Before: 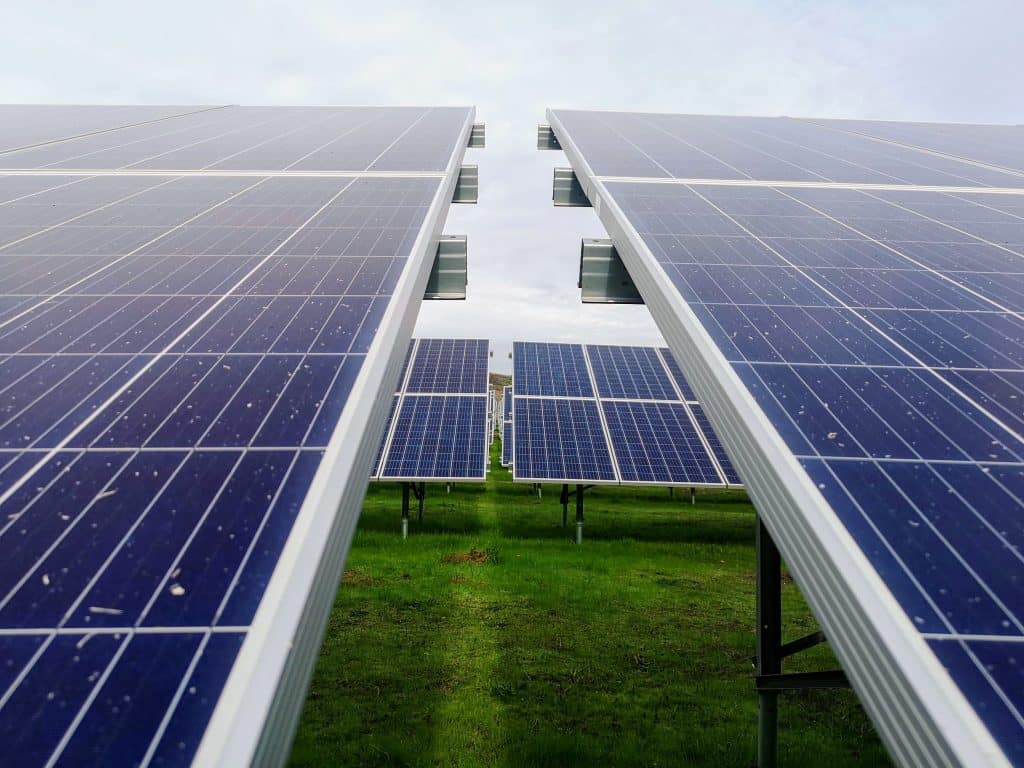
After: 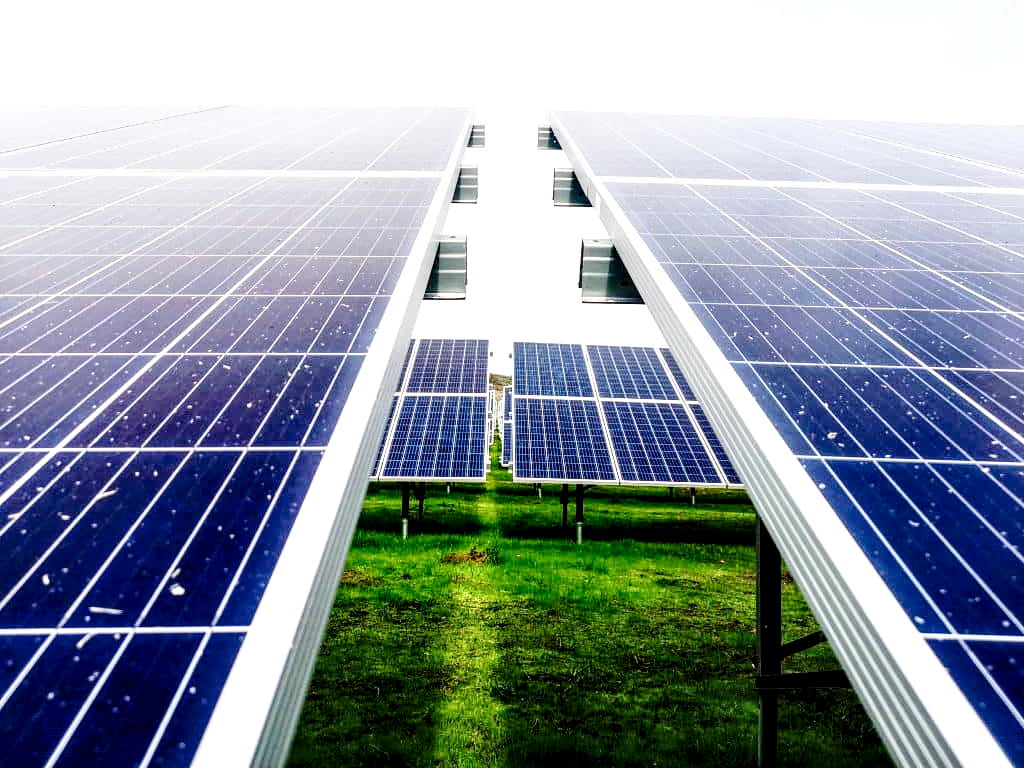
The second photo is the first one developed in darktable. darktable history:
local contrast: highlights 80%, shadows 57%, detail 175%, midtone range 0.602
base curve: curves: ch0 [(0, 0) (0.032, 0.037) (0.105, 0.228) (0.435, 0.76) (0.856, 0.983) (1, 1)], preserve colors none
